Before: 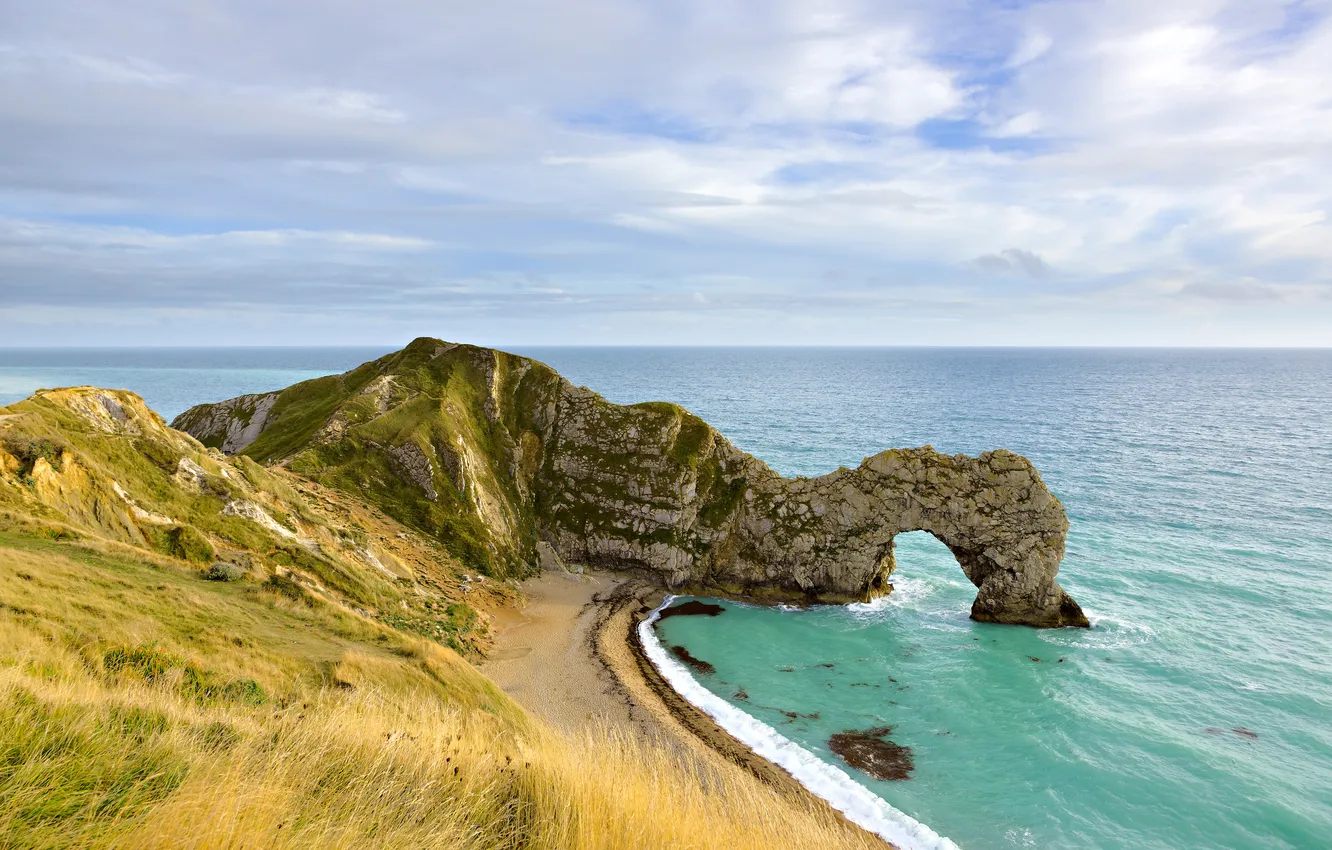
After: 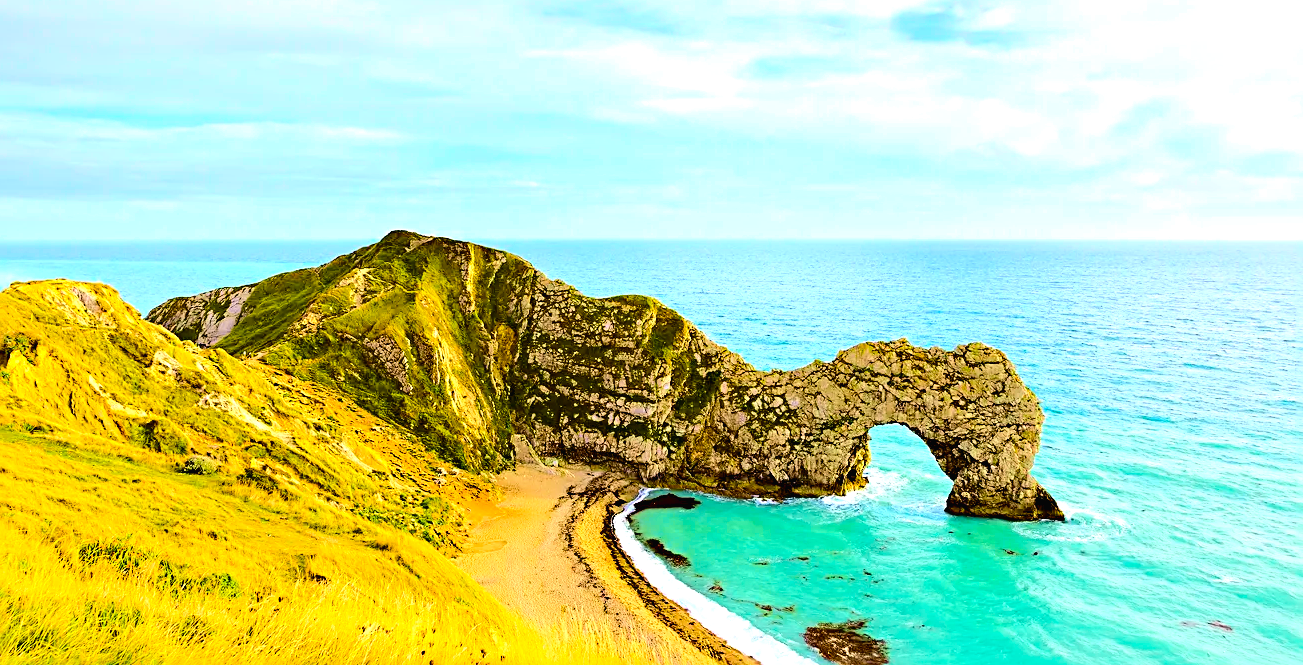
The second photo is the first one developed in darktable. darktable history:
exposure: black level correction 0, exposure 0.499 EV, compensate highlight preservation false
crop and rotate: left 1.924%, top 12.764%, right 0.217%, bottom 8.916%
color balance rgb: global offset › luminance -0.487%, perceptual saturation grading › global saturation 19.317%, global vibrance 35.682%, contrast 10.153%
sharpen: radius 2.649, amount 0.661
tone curve: curves: ch0 [(0, 0.014) (0.12, 0.096) (0.386, 0.49) (0.54, 0.684) (0.751, 0.855) (0.89, 0.943) (0.998, 0.989)]; ch1 [(0, 0) (0.133, 0.099) (0.437, 0.41) (0.5, 0.5) (0.517, 0.536) (0.548, 0.575) (0.582, 0.631) (0.627, 0.688) (0.836, 0.868) (1, 1)]; ch2 [(0, 0) (0.374, 0.341) (0.456, 0.443) (0.478, 0.49) (0.501, 0.5) (0.528, 0.538) (0.55, 0.6) (0.572, 0.63) (0.702, 0.765) (1, 1)], color space Lab, independent channels, preserve colors none
